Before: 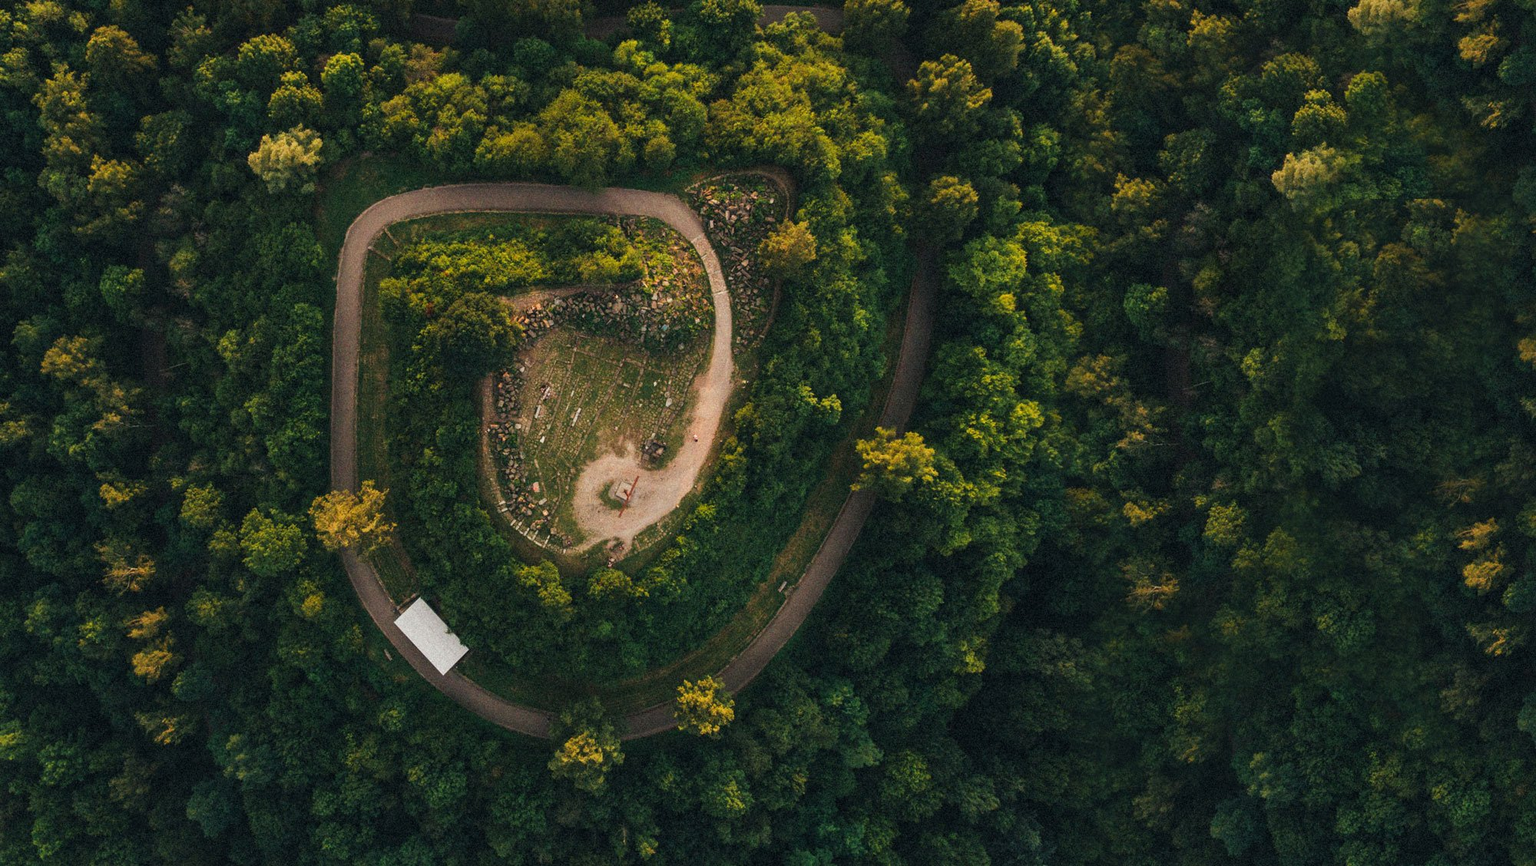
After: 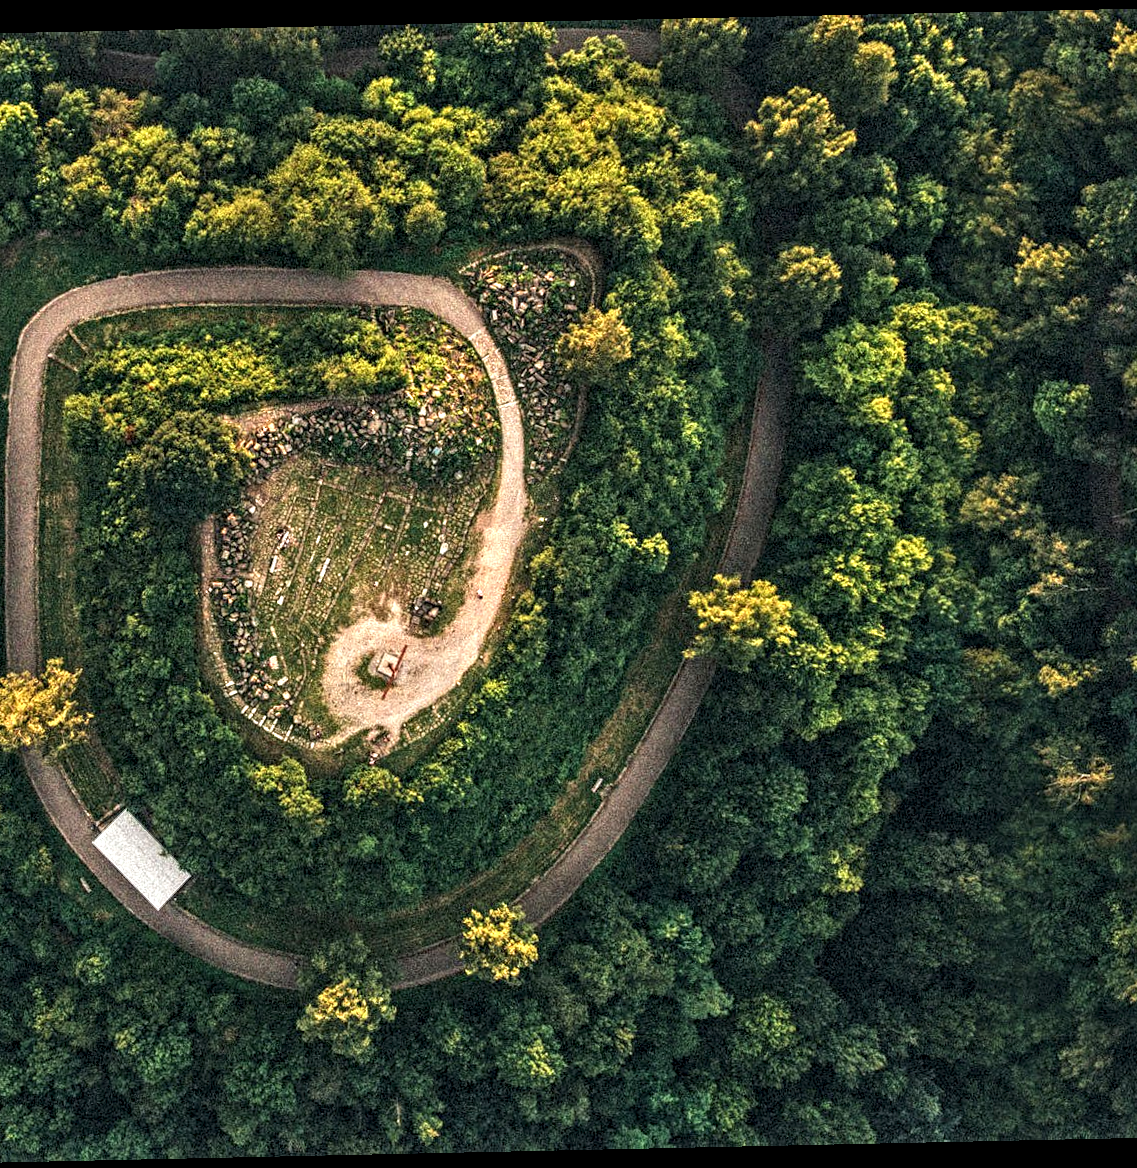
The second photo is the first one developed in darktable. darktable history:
local contrast: on, module defaults
rotate and perspective: rotation -1.24°, automatic cropping off
exposure: black level correction 0, exposure 0.7 EV, compensate exposure bias true, compensate highlight preservation false
contrast equalizer: octaves 7, y [[0.5, 0.542, 0.583, 0.625, 0.667, 0.708], [0.5 ×6], [0.5 ×6], [0 ×6], [0 ×6]]
crop: left 21.674%, right 22.086%
